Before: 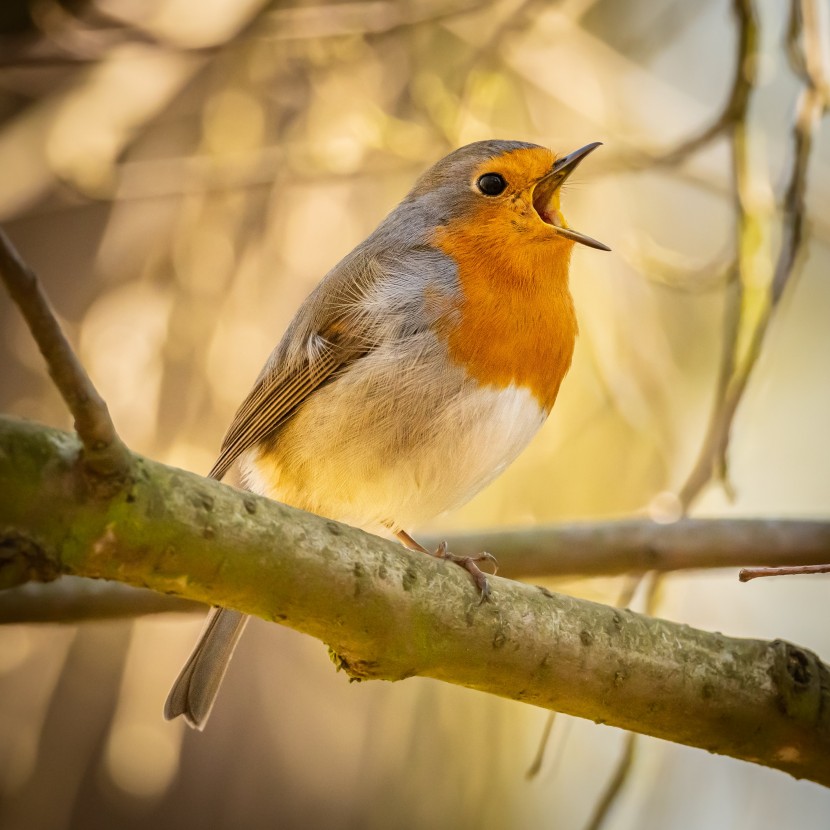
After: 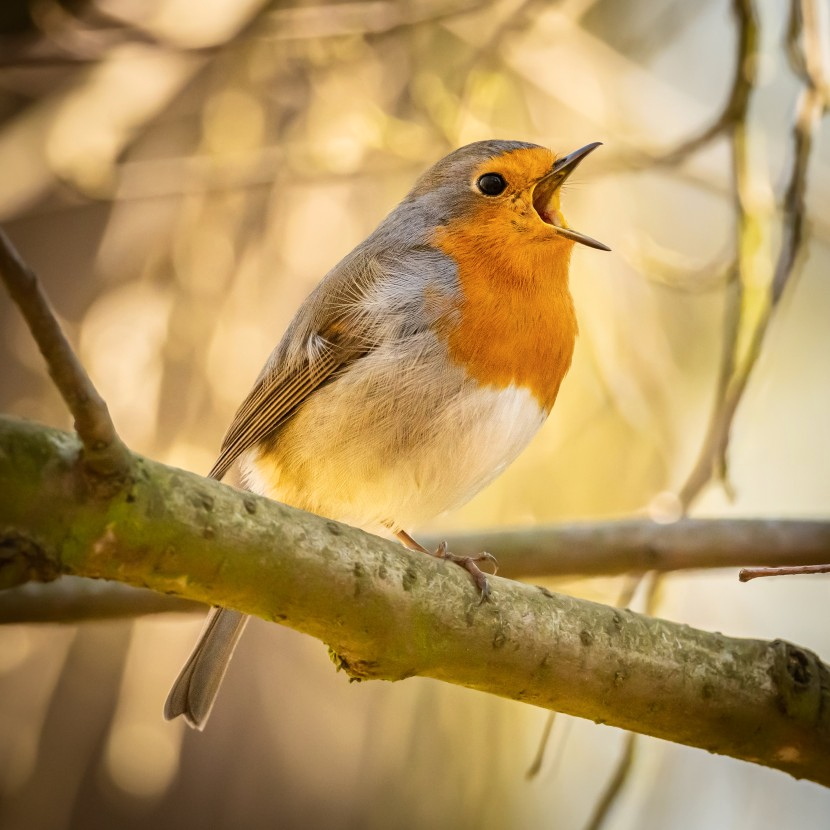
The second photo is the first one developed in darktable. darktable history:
shadows and highlights: shadows 1.66, highlights 41.36
